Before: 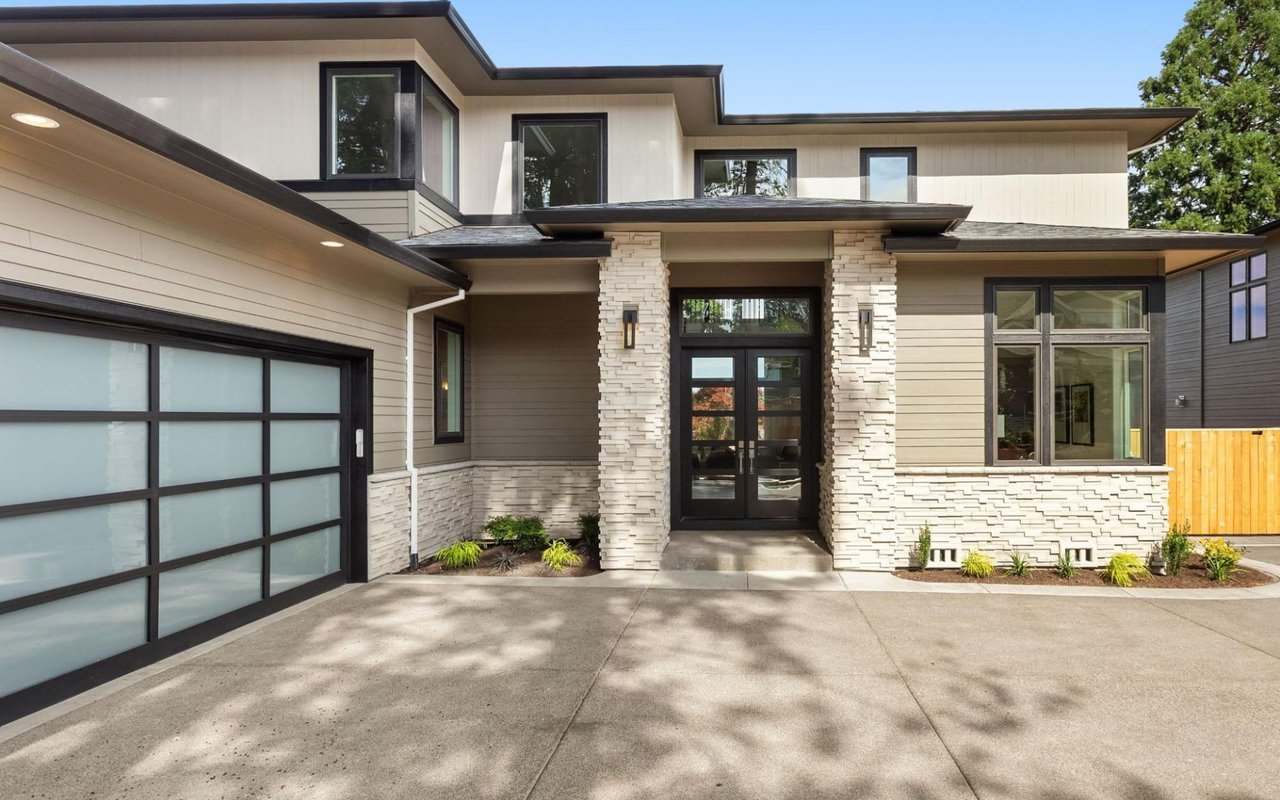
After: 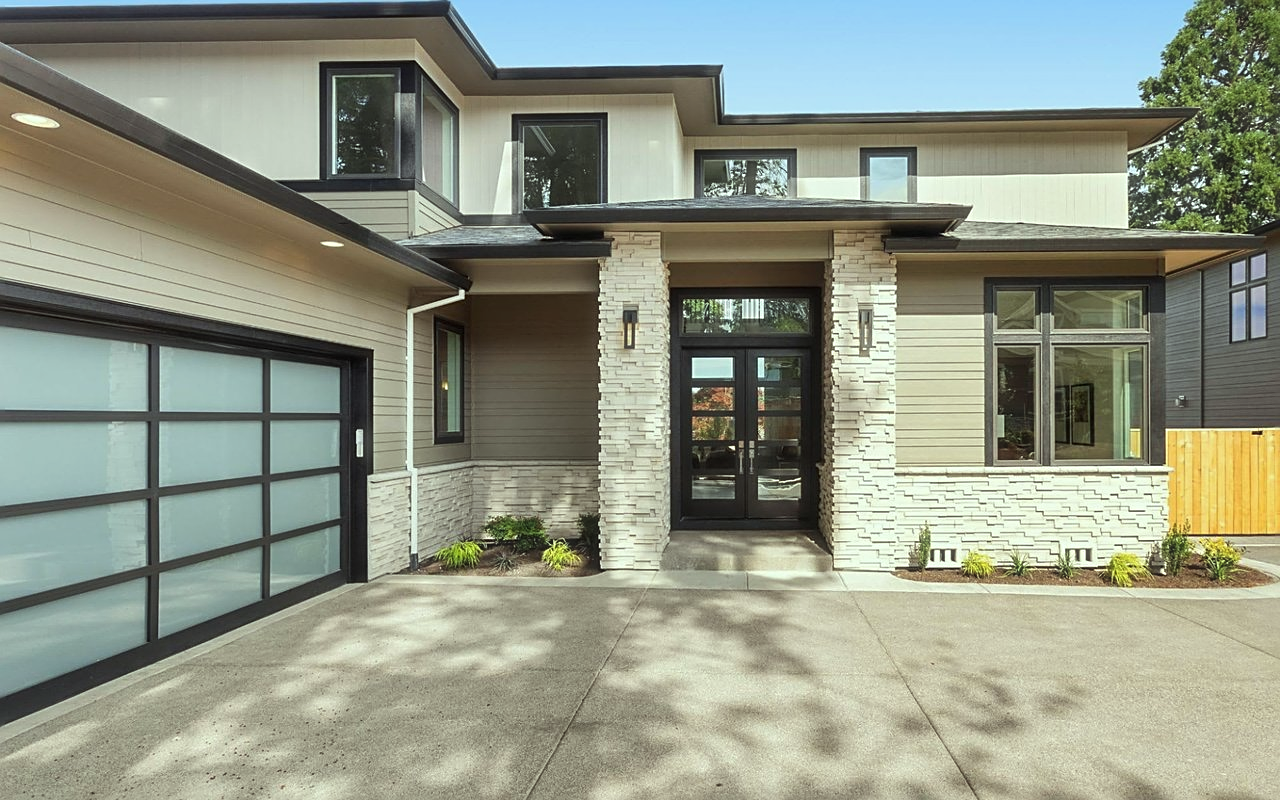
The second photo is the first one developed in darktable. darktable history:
haze removal: strength -0.112, compatibility mode true, adaptive false
color correction: highlights a* -7.96, highlights b* 3.18
sharpen: on, module defaults
